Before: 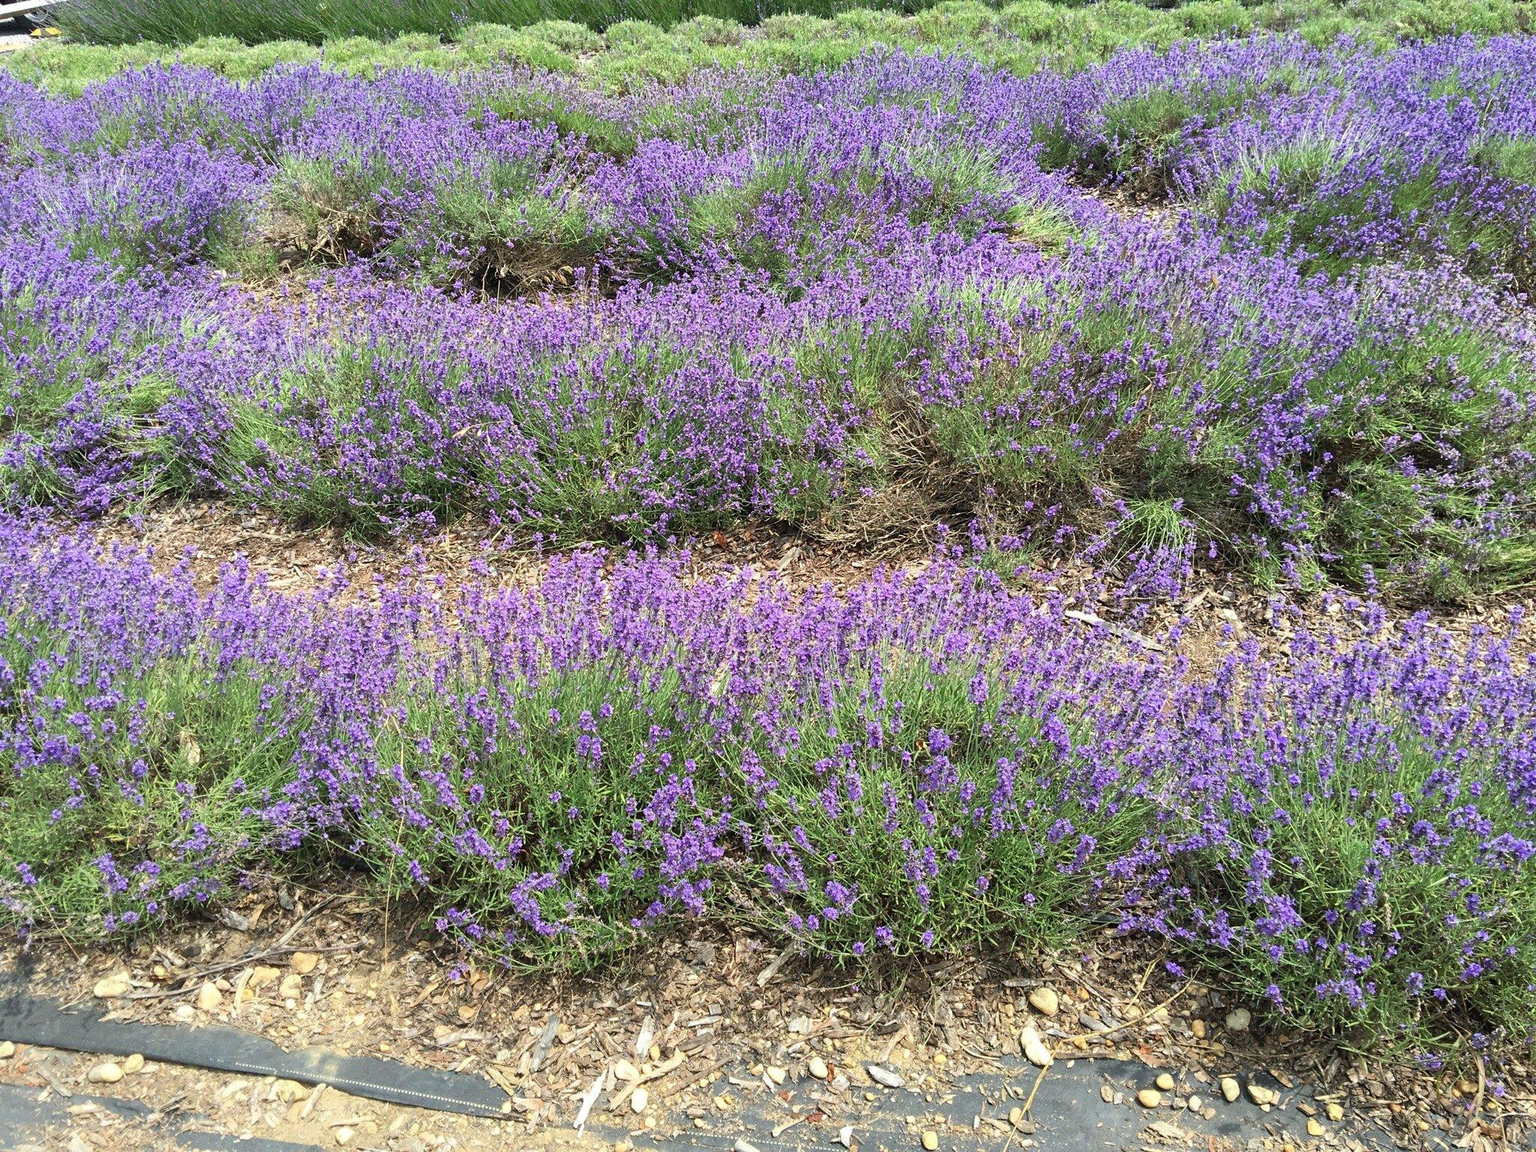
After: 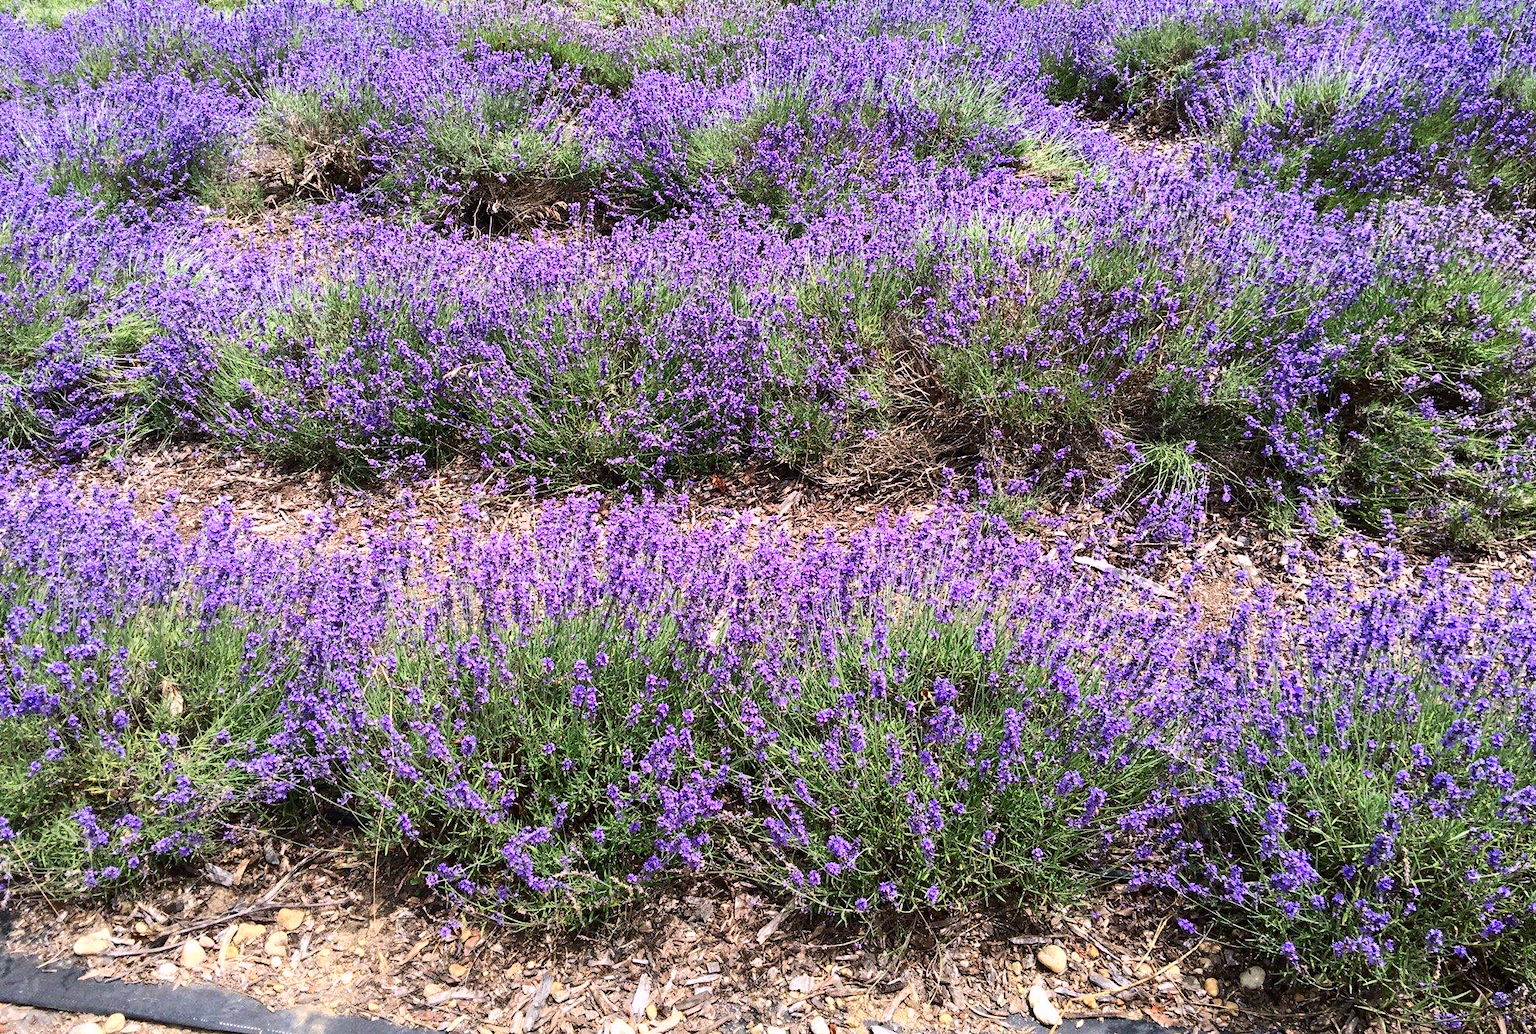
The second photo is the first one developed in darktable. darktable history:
crop: left 1.507%, top 6.147%, right 1.379%, bottom 6.637%
contrast brightness saturation: contrast 0.2, brightness -0.11, saturation 0.1
white balance: red 1.066, blue 1.119
